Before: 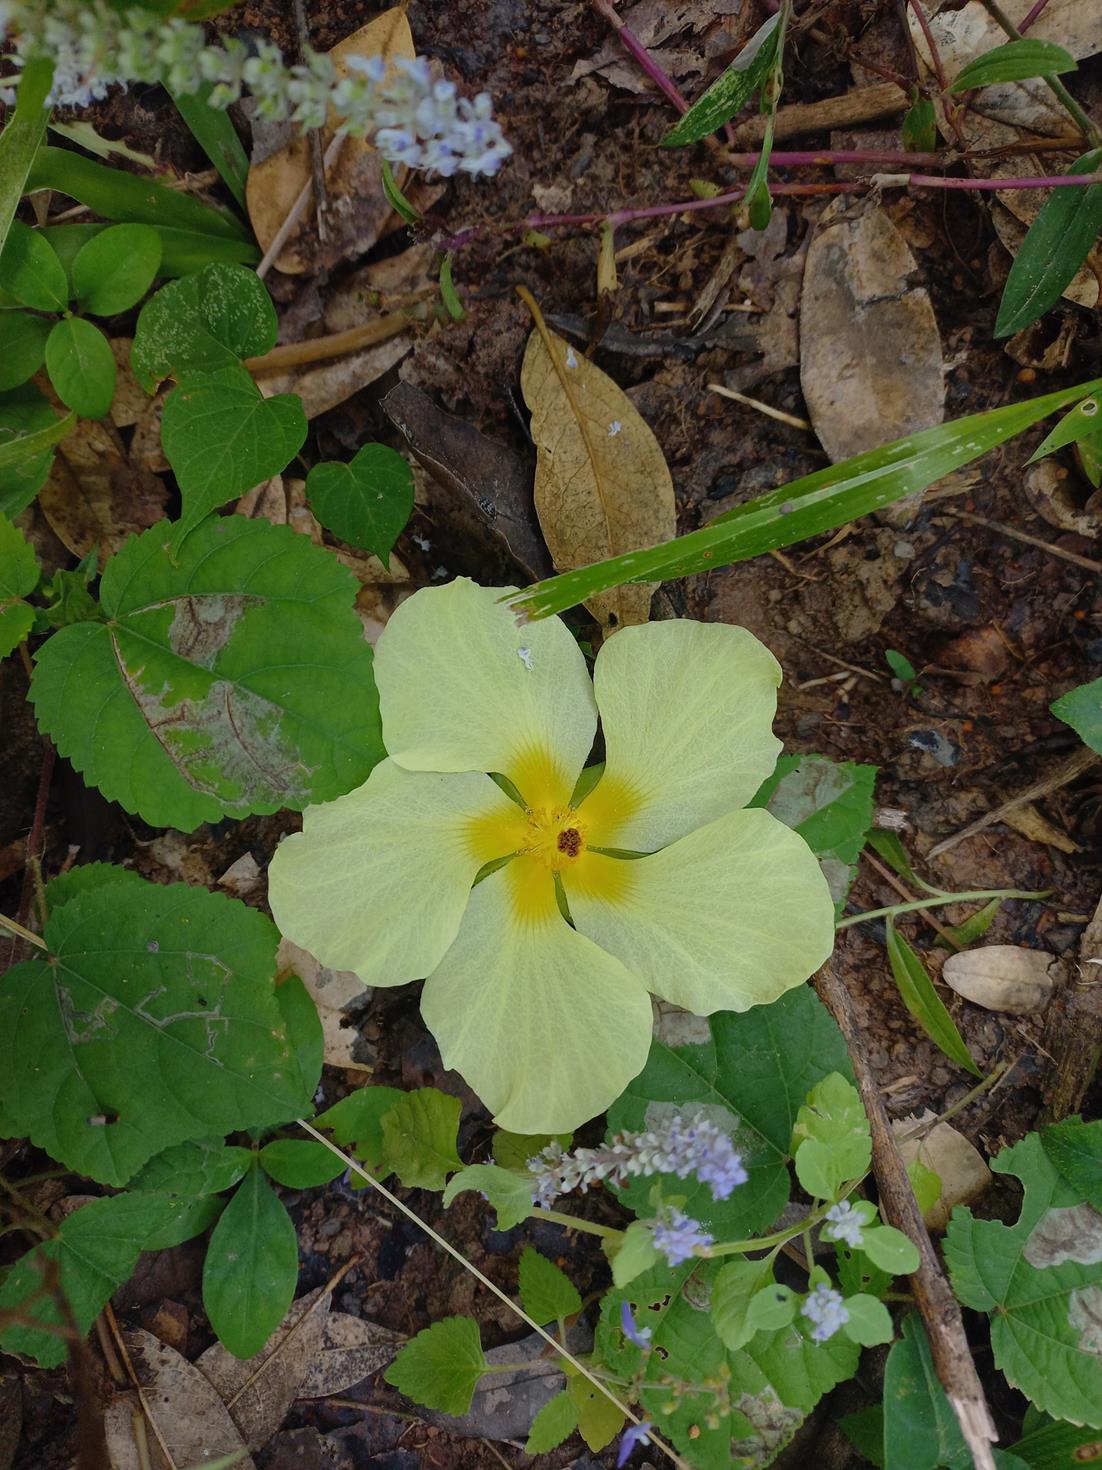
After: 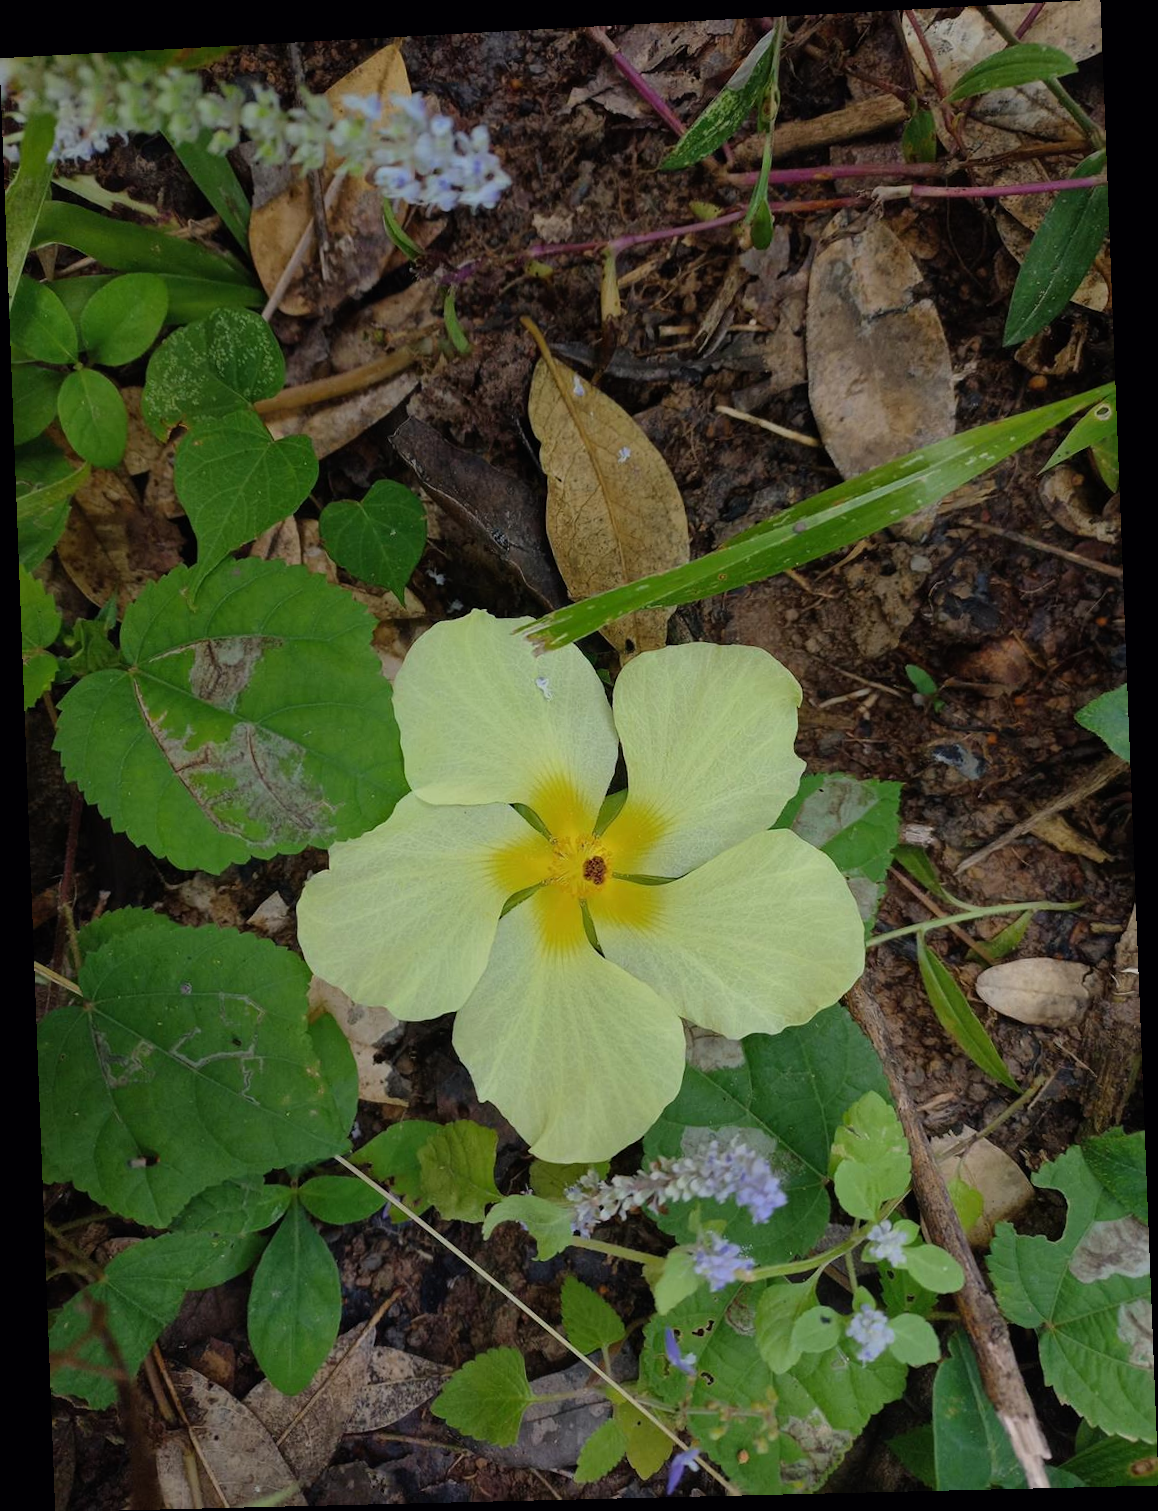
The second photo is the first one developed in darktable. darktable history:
filmic rgb: black relative exposure -11.35 EV, white relative exposure 3.22 EV, hardness 6.76, color science v6 (2022)
rotate and perspective: rotation -2.22°, lens shift (horizontal) -0.022, automatic cropping off
